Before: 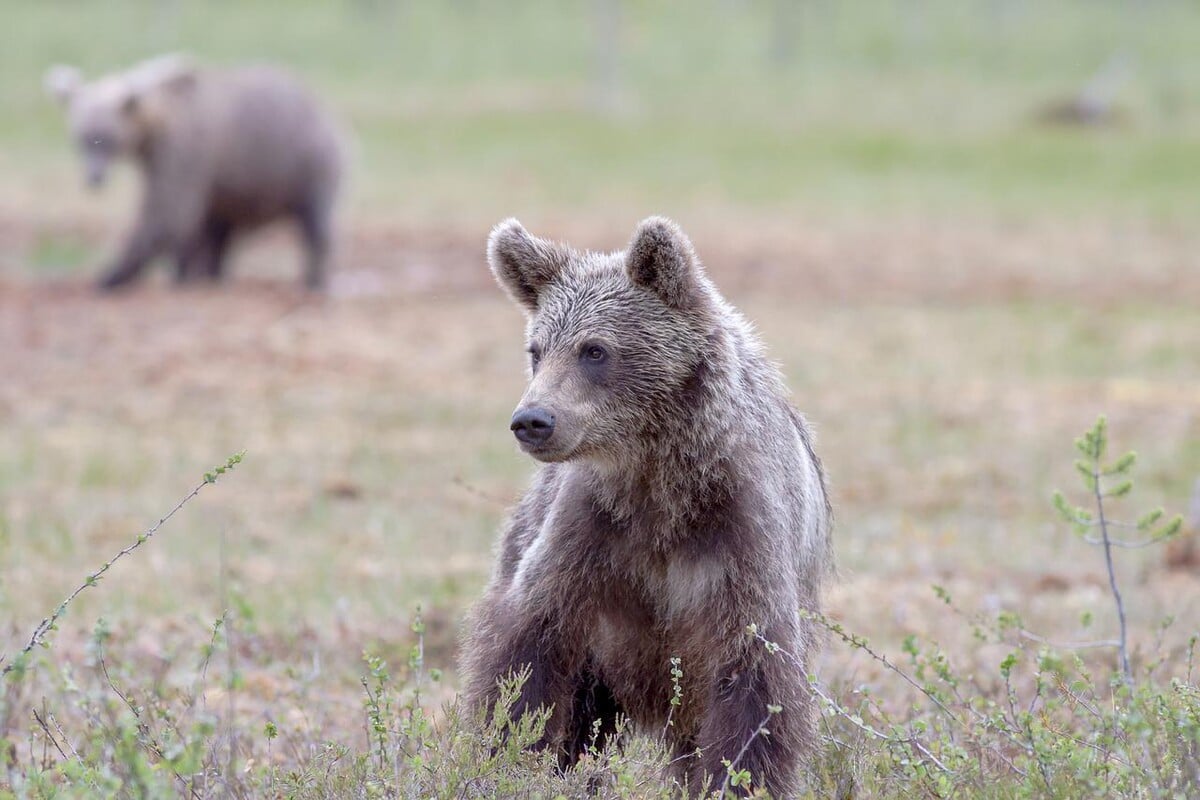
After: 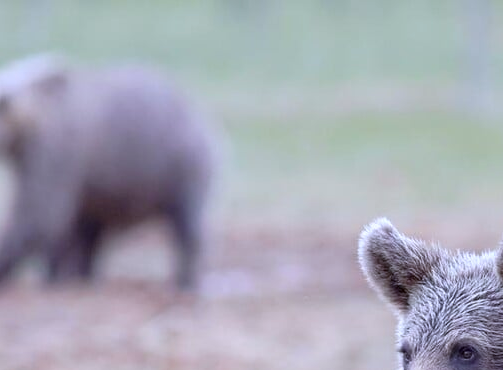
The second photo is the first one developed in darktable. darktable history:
color calibration: illuminant as shot in camera, x 0.37, y 0.382, temperature 4313.32 K
crop and rotate: left 10.817%, top 0.062%, right 47.194%, bottom 53.626%
